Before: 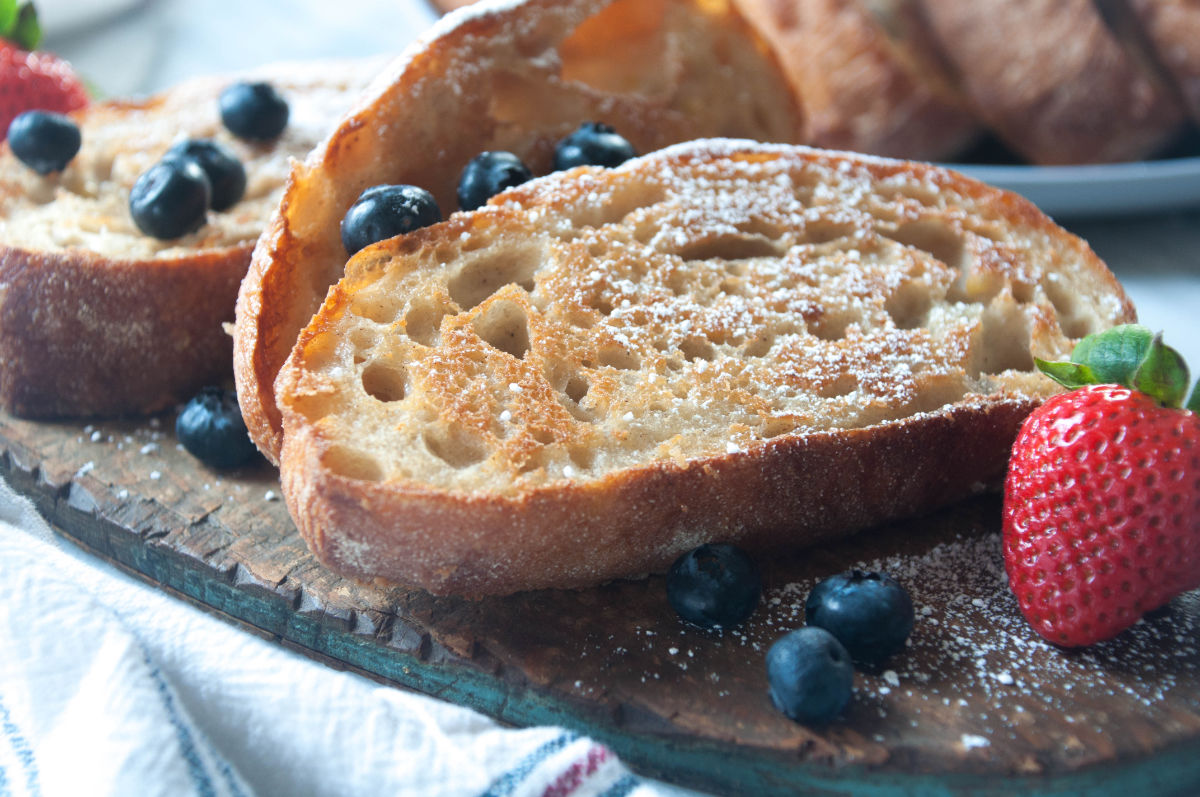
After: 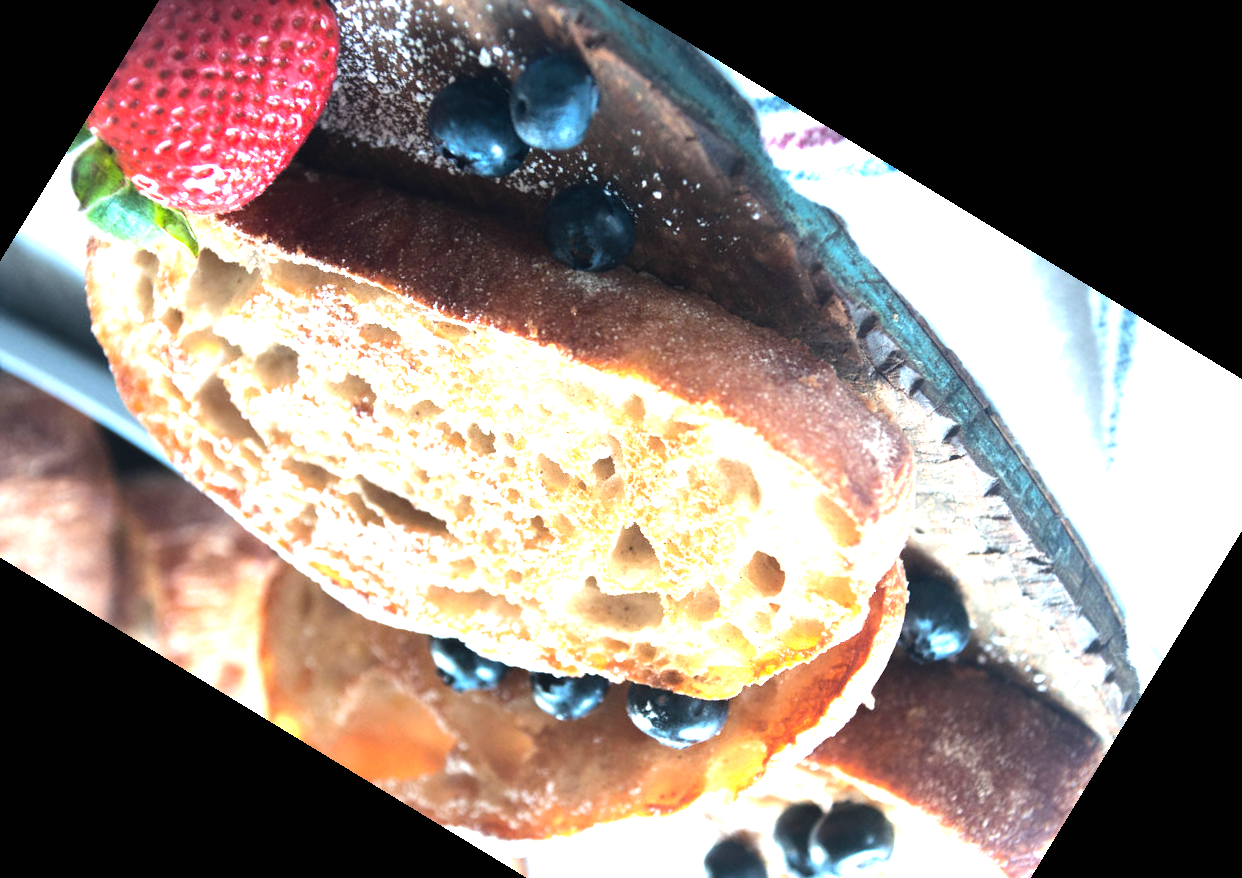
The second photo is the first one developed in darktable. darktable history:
exposure: black level correction 0, exposure 0.95 EV, compensate exposure bias true, compensate highlight preservation false
crop and rotate: angle 148.68°, left 9.111%, top 15.603%, right 4.588%, bottom 17.041%
tone equalizer: -8 EV -0.75 EV, -7 EV -0.7 EV, -6 EV -0.6 EV, -5 EV -0.4 EV, -3 EV 0.4 EV, -2 EV 0.6 EV, -1 EV 0.7 EV, +0 EV 0.75 EV, edges refinement/feathering 500, mask exposure compensation -1.57 EV, preserve details no
